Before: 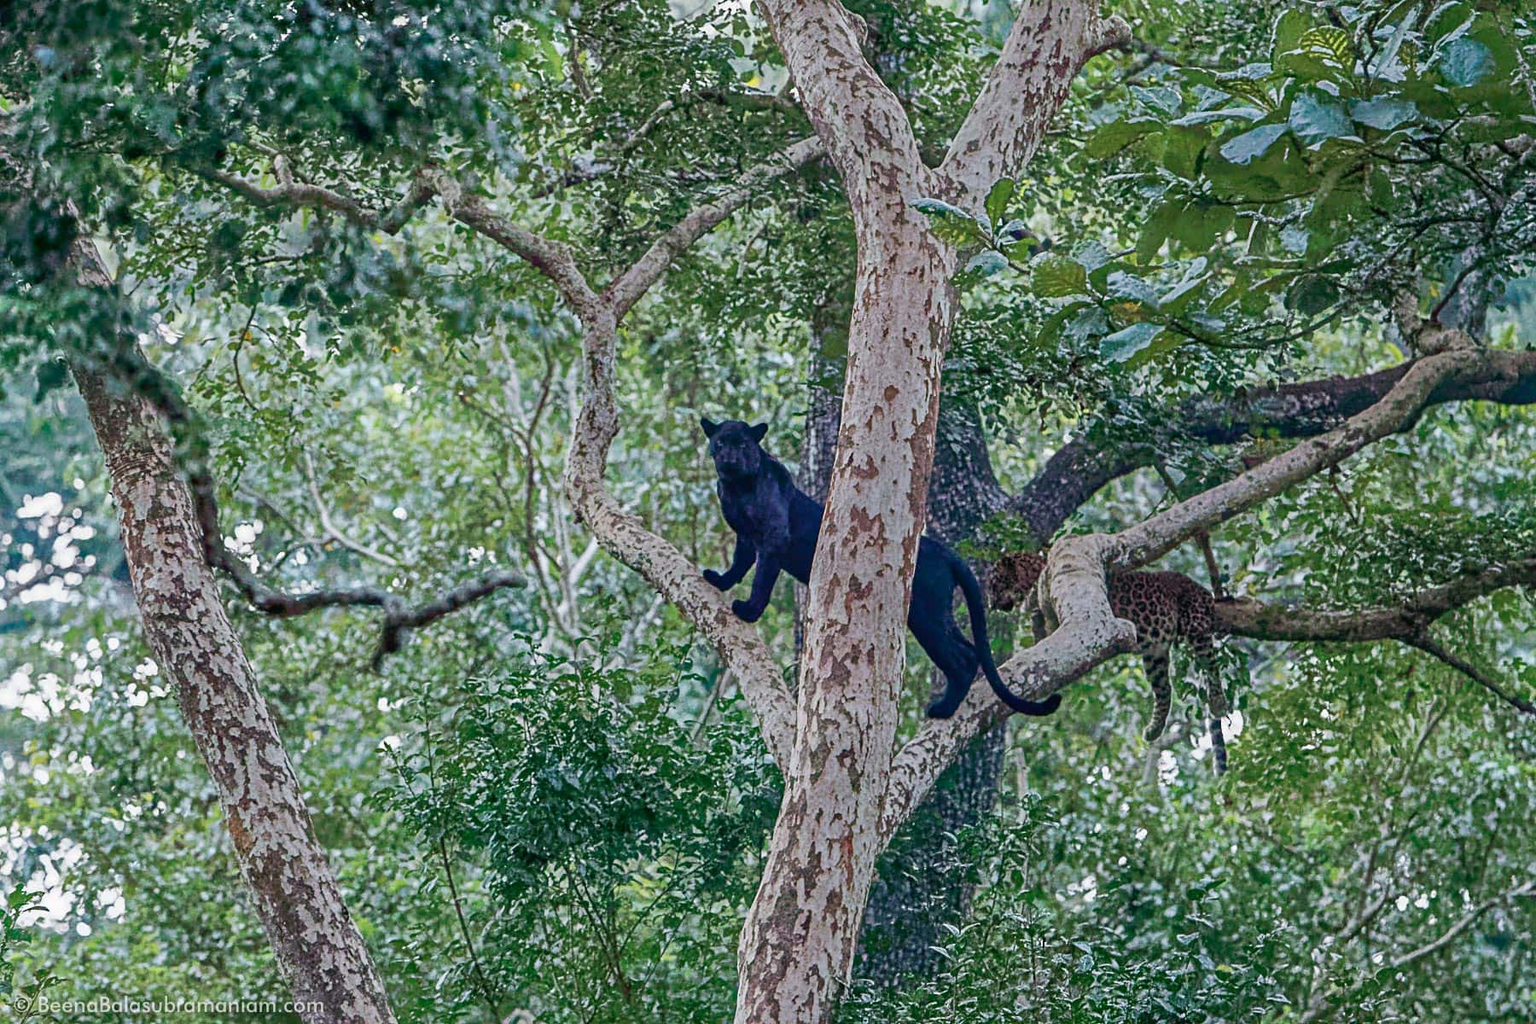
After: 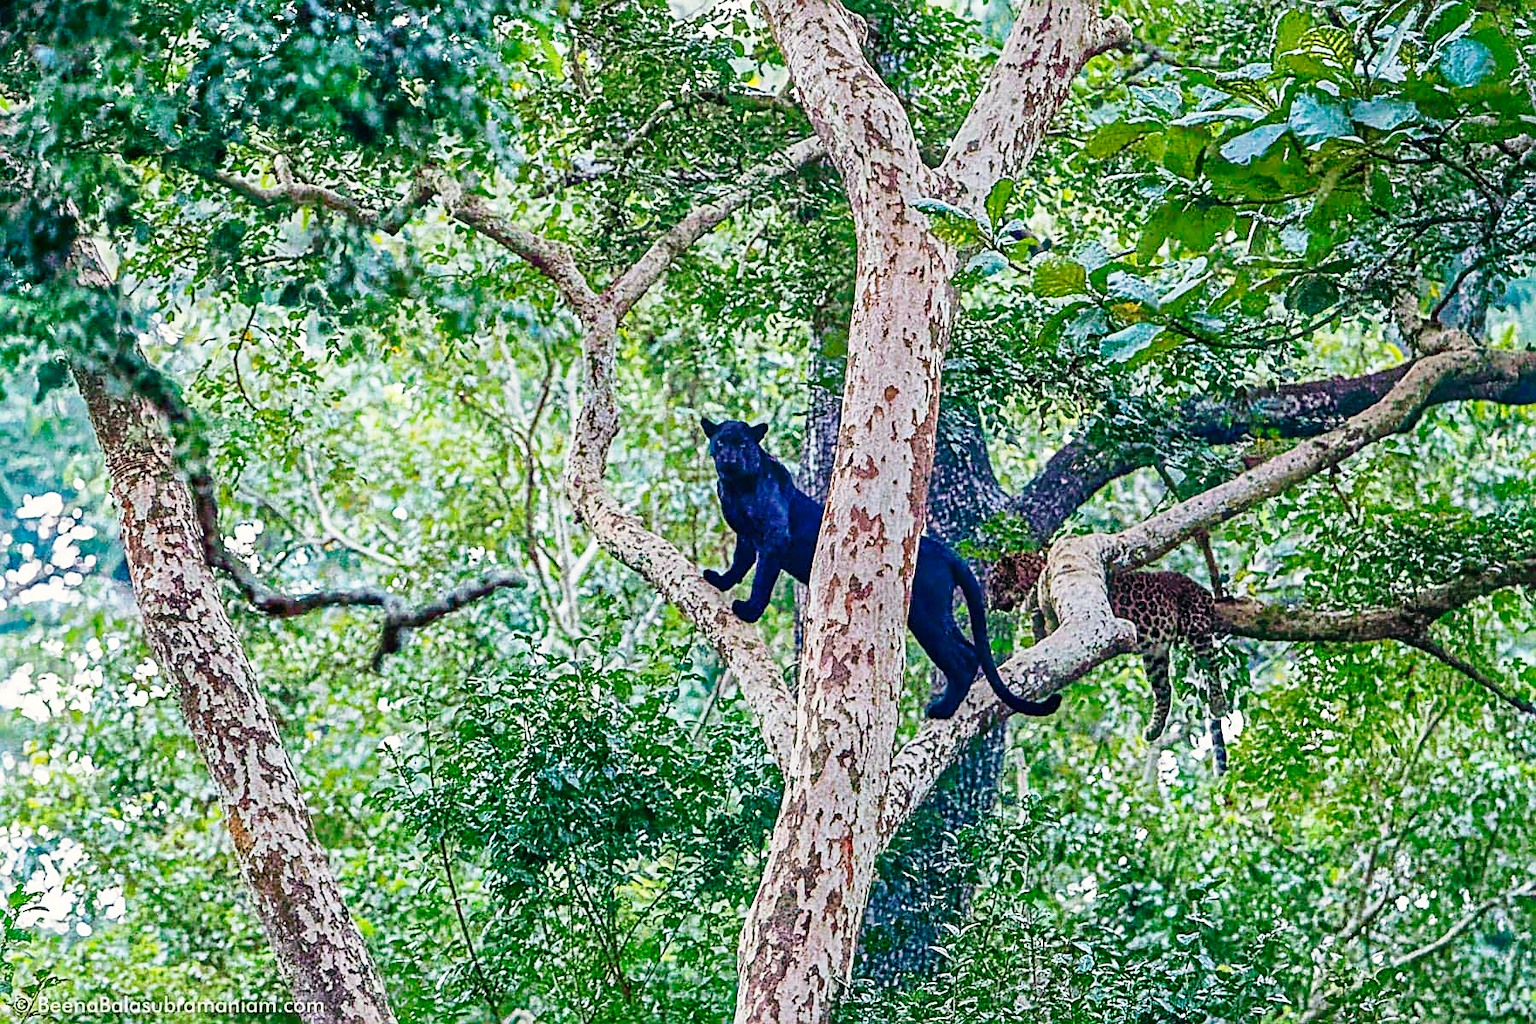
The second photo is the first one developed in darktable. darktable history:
color balance rgb: perceptual saturation grading › global saturation 25%, global vibrance 20%
base curve: curves: ch0 [(0, 0) (0.028, 0.03) (0.121, 0.232) (0.46, 0.748) (0.859, 0.968) (1, 1)], preserve colors none
color correction: highlights b* 3
sharpen: on, module defaults
